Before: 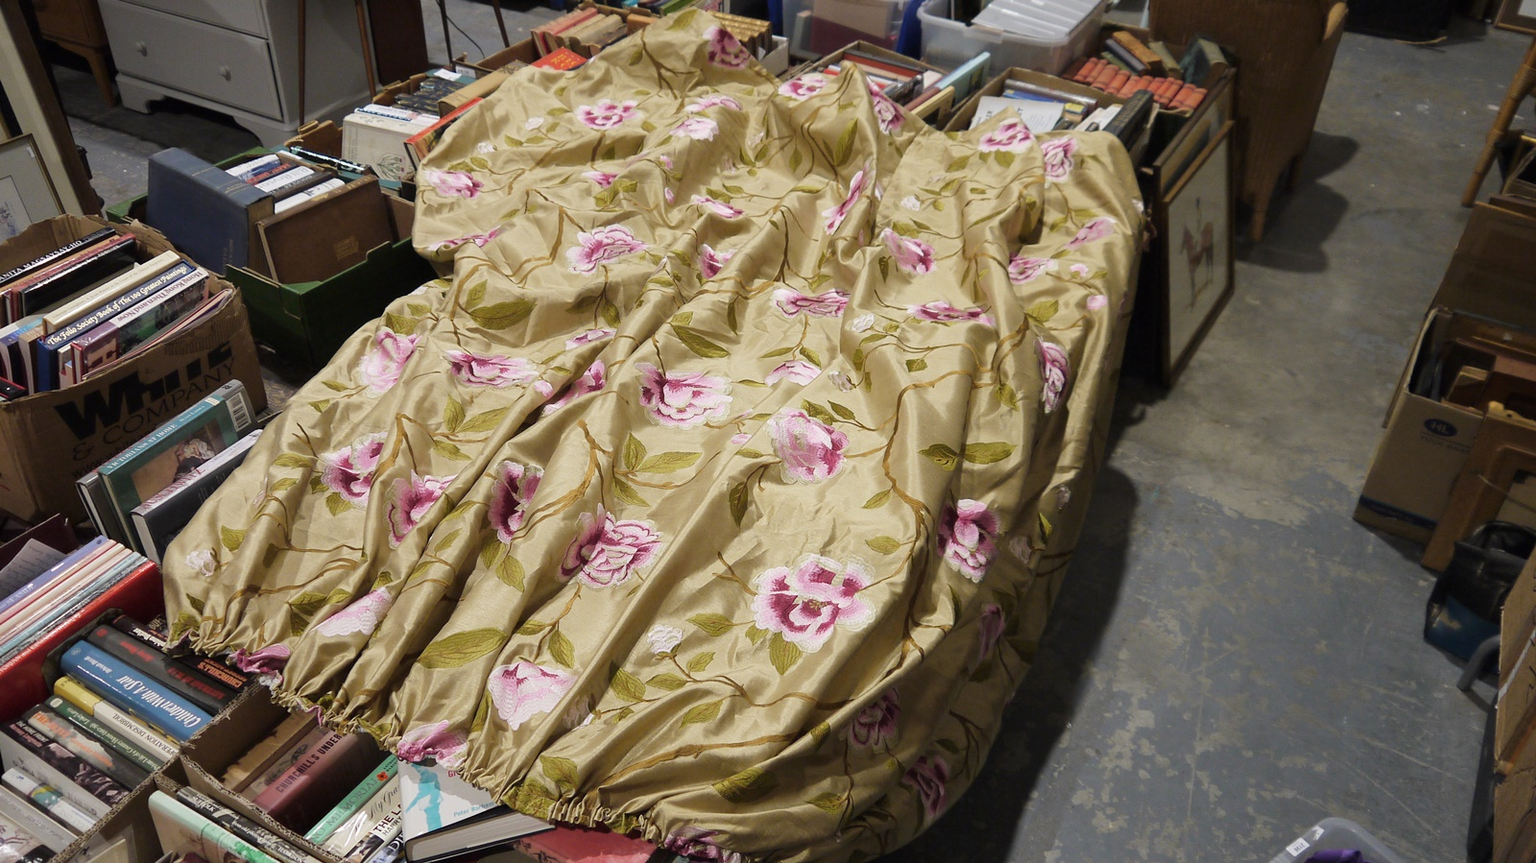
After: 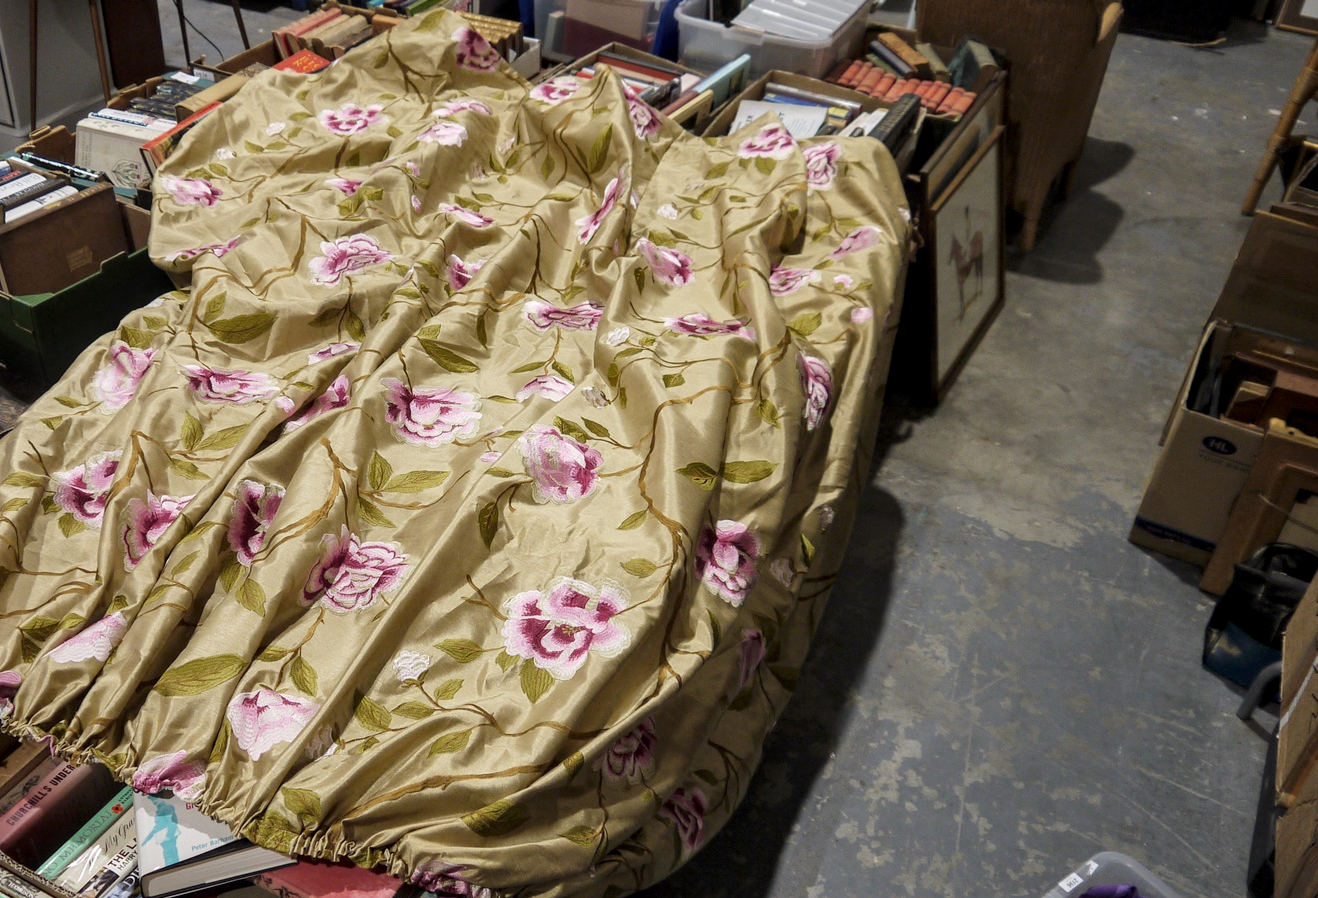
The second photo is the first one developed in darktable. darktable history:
local contrast: detail 130%
shadows and highlights: shadows 20.91, highlights -35.45, soften with gaussian
crop: left 17.582%, bottom 0.031%
